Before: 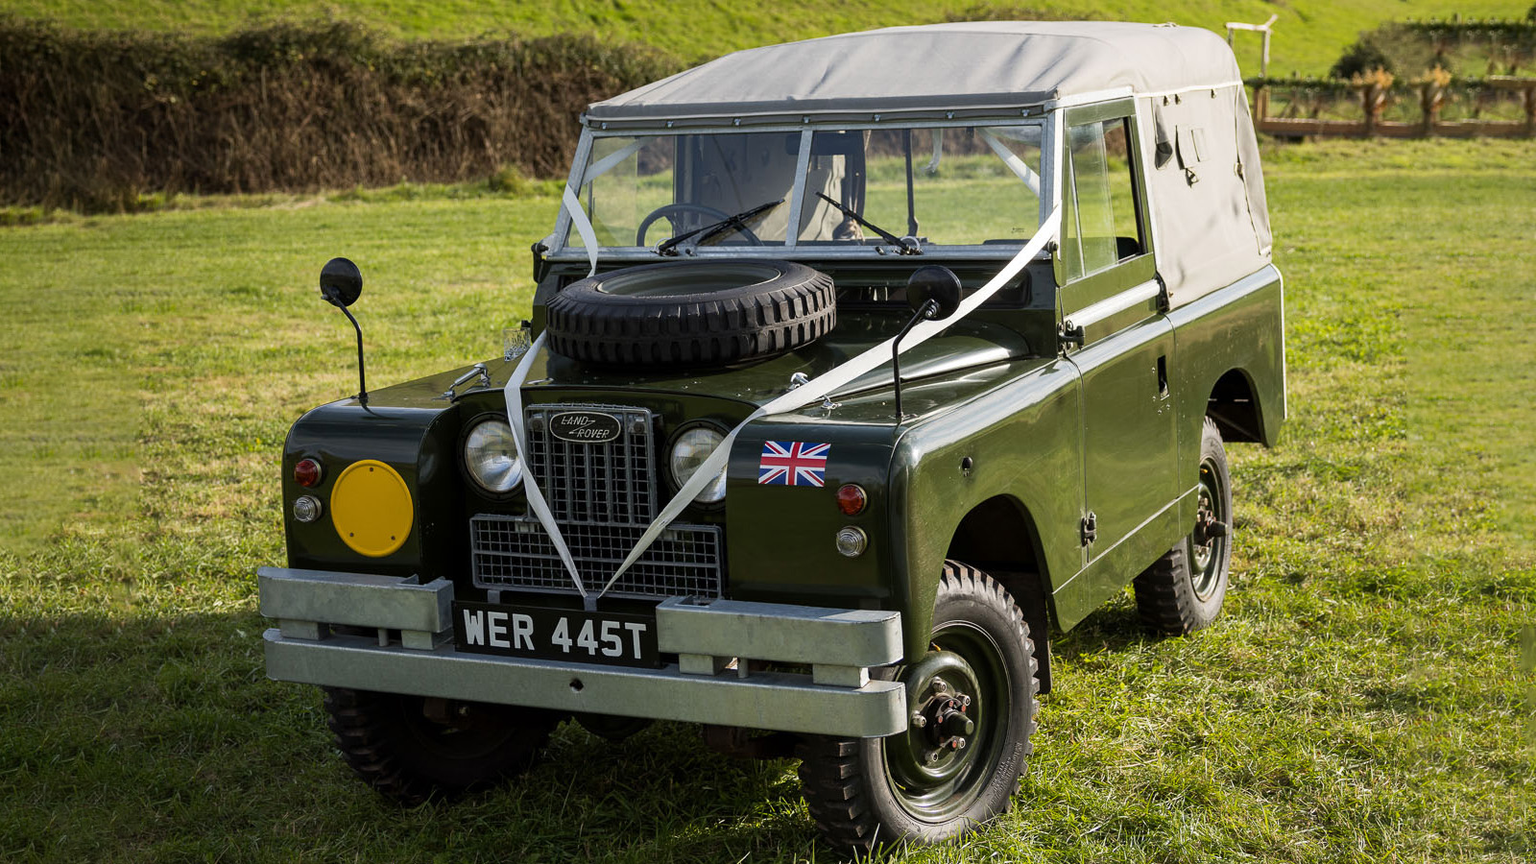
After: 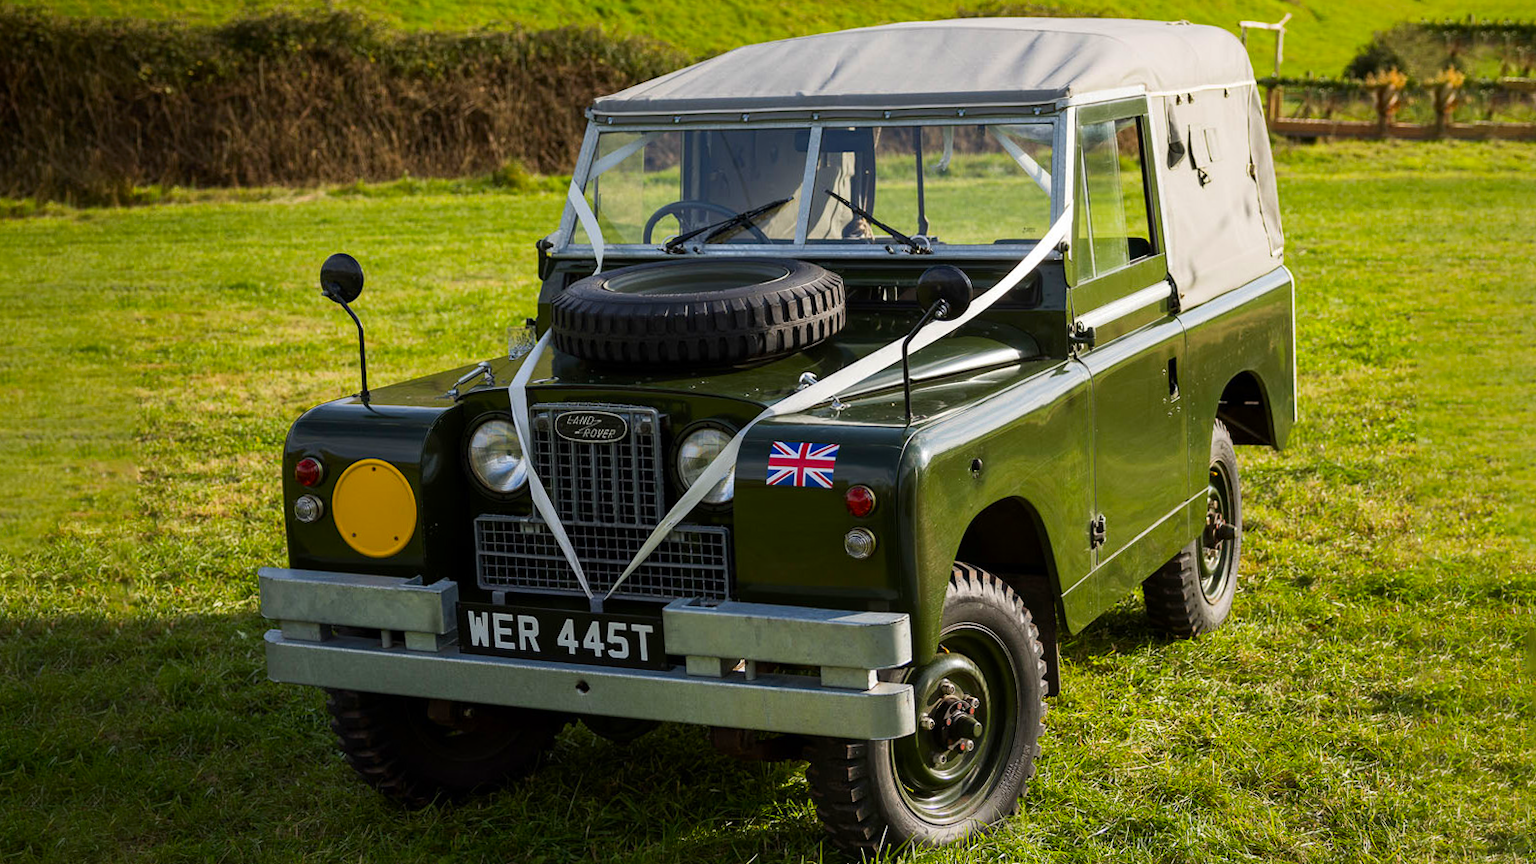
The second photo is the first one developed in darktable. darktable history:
contrast brightness saturation: brightness -0.02, saturation 0.35
rotate and perspective: rotation 0.174°, lens shift (vertical) 0.013, lens shift (horizontal) 0.019, shear 0.001, automatic cropping original format, crop left 0.007, crop right 0.991, crop top 0.016, crop bottom 0.997
